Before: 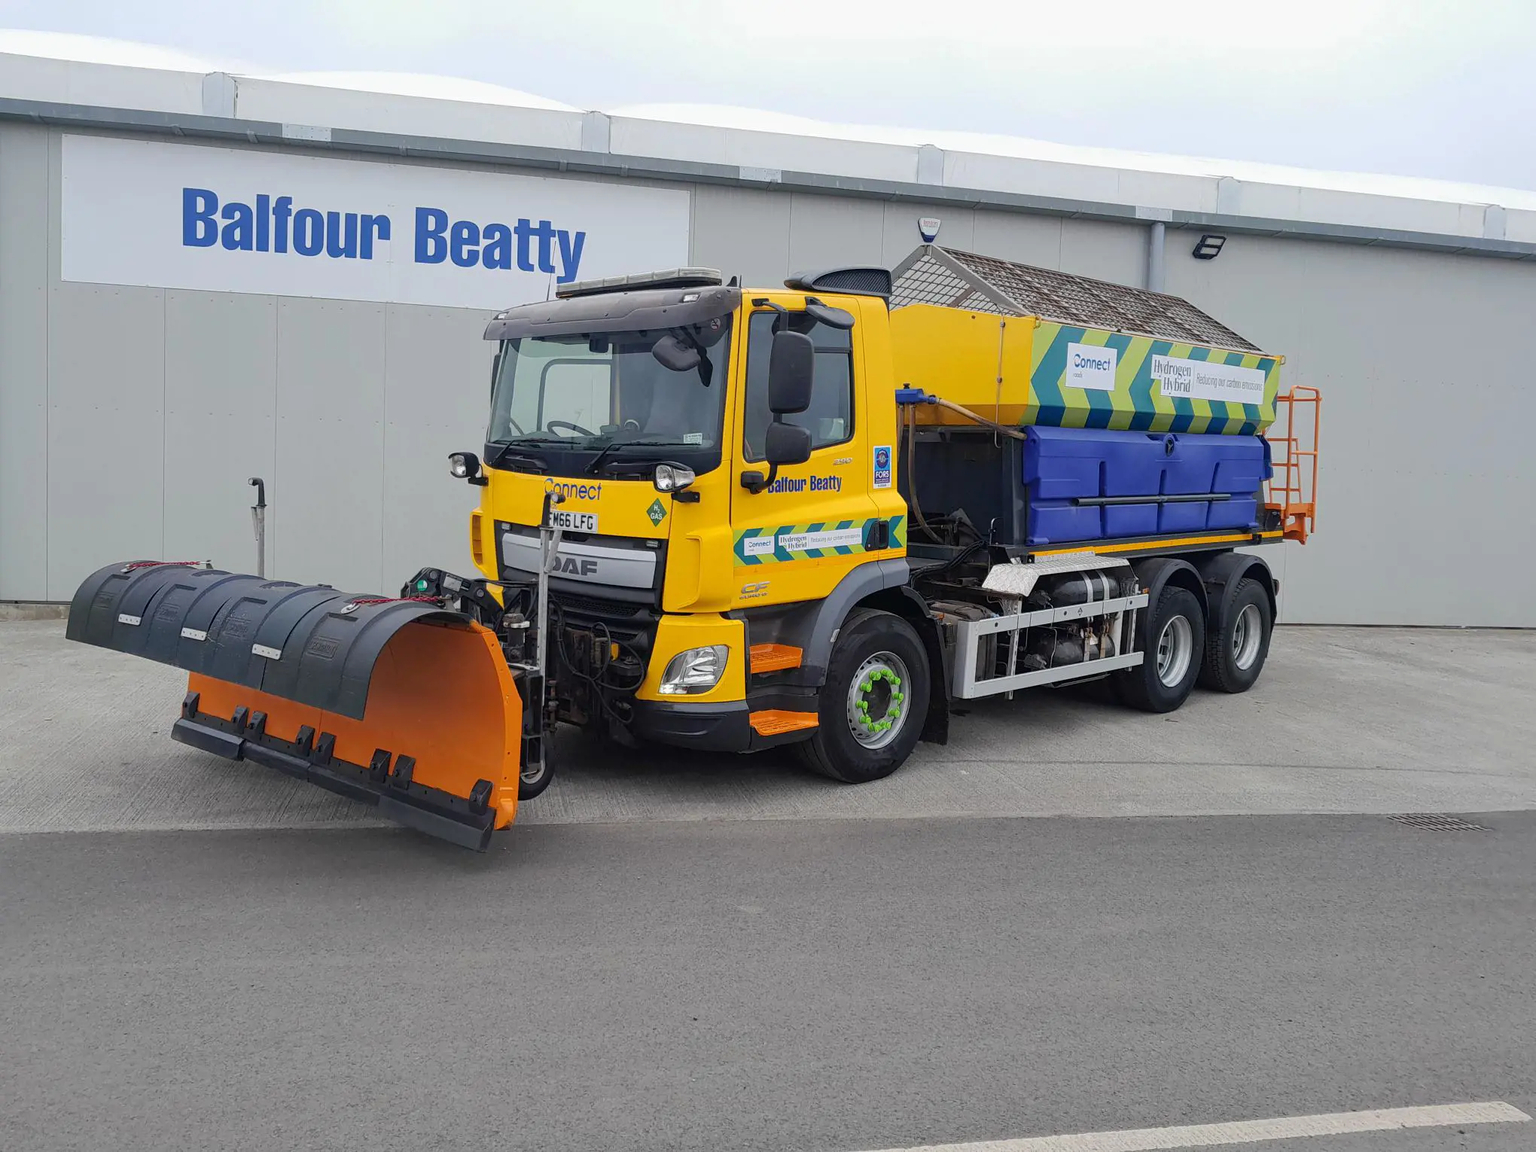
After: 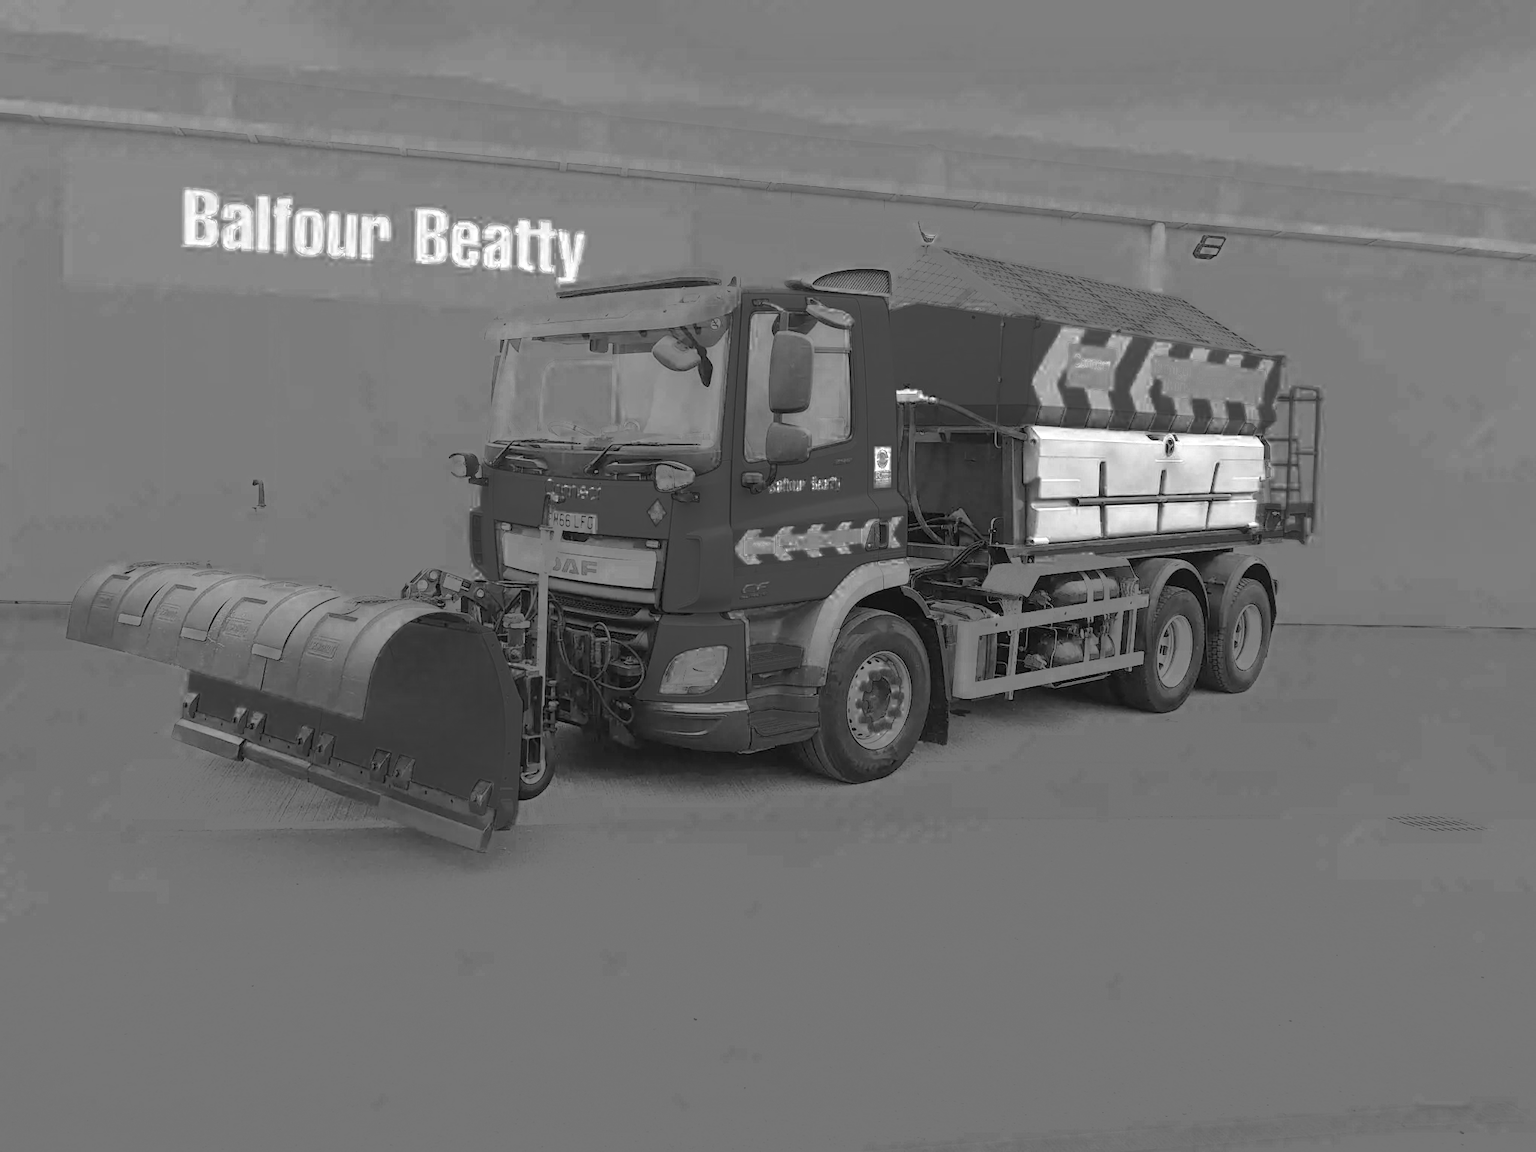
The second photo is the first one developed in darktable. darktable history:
color zones: curves: ch0 [(0.287, 0.048) (0.493, 0.484) (0.737, 0.816)]; ch1 [(0, 0) (0.143, 0) (0.286, 0) (0.429, 0) (0.571, 0) (0.714, 0) (0.857, 0)]
color correction: highlights a* -15.4, highlights b* 39.71, shadows a* -39.93, shadows b* -26.39
exposure: black level correction 0, exposure 1 EV, compensate exposure bias true, compensate highlight preservation false
